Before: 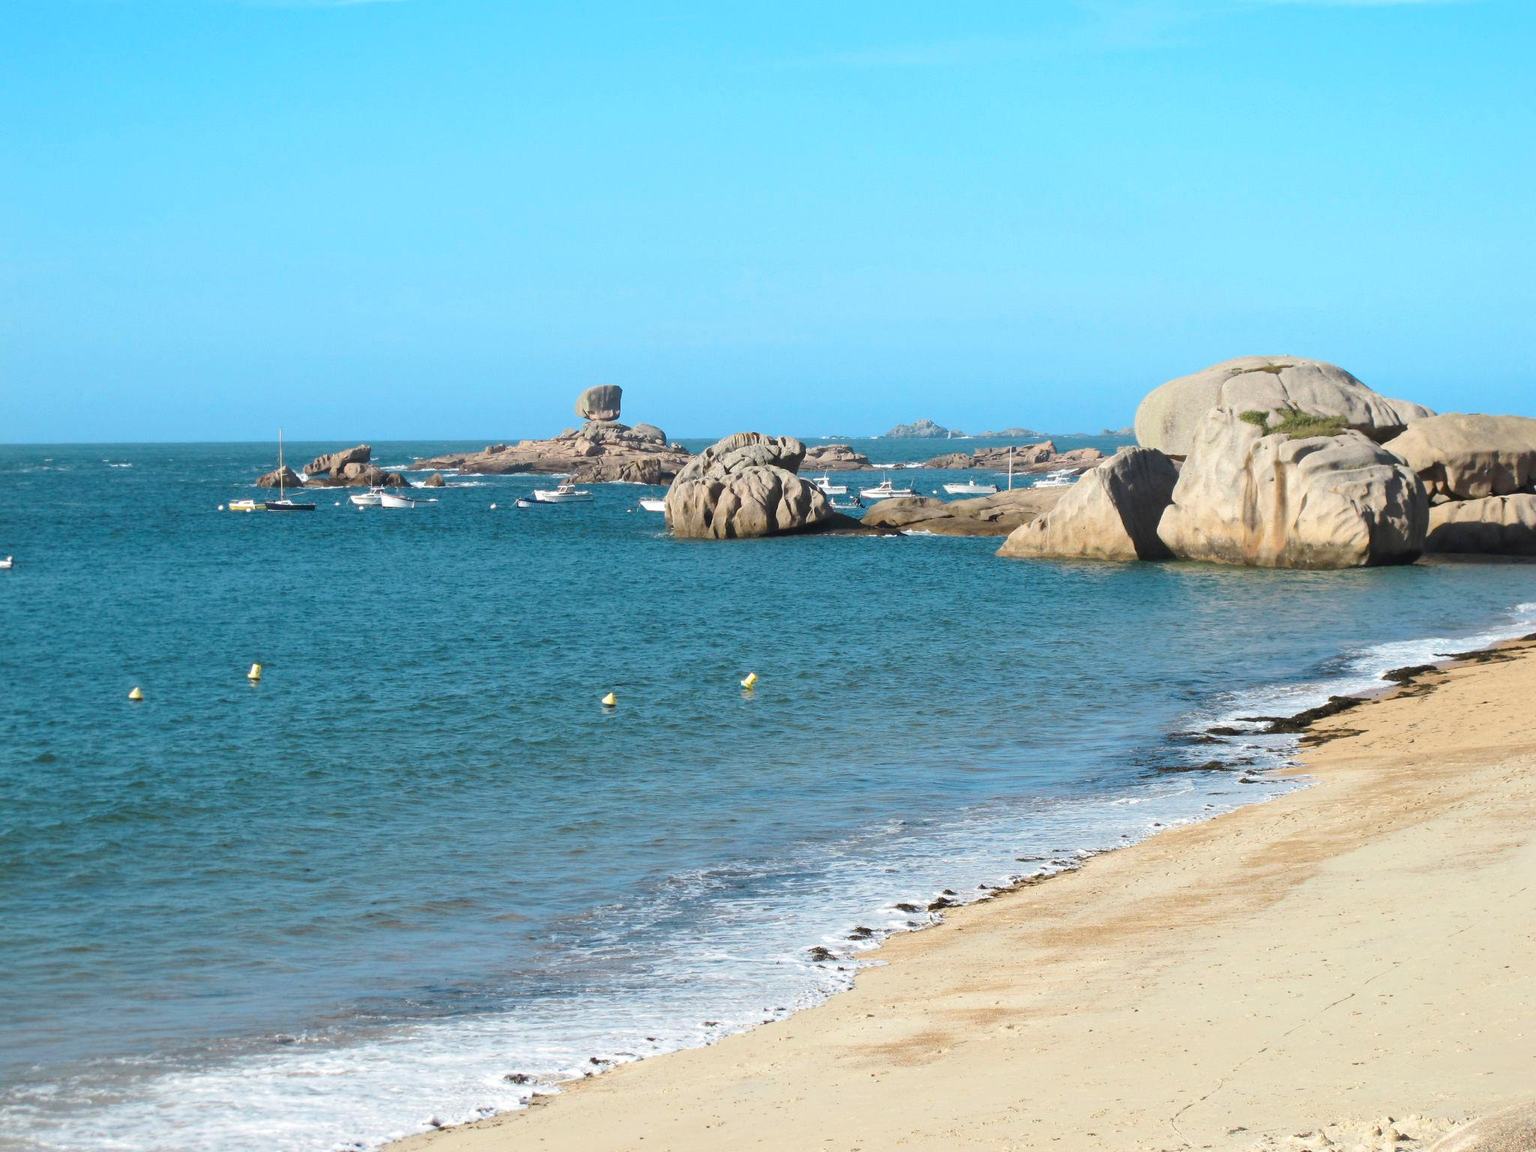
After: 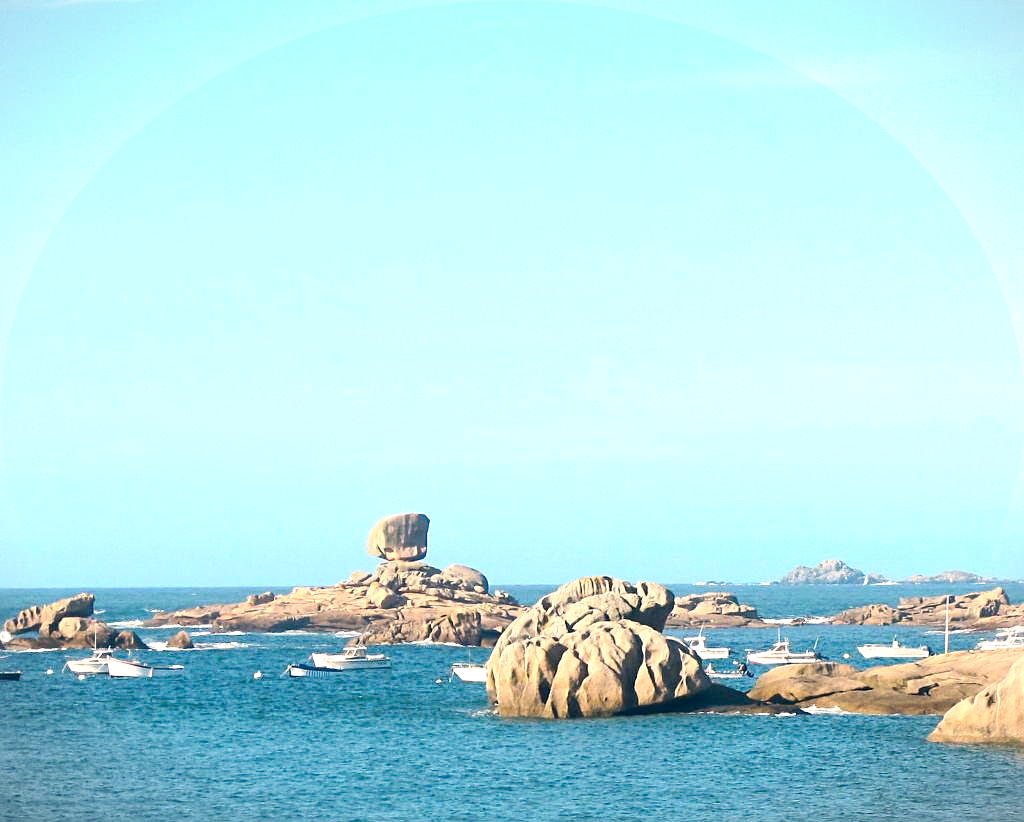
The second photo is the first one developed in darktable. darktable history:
contrast brightness saturation: contrast 0.1, brightness 0.03, saturation 0.09
crop: left 19.556%, right 30.401%, bottom 46.458%
sharpen: on, module defaults
exposure: exposure 0.74 EV, compensate highlight preservation false
color correction: highlights a* 10.32, highlights b* 14.66, shadows a* -9.59, shadows b* -15.02
vignetting: fall-off start 100%, fall-off radius 64.94%, automatic ratio true, unbound false
